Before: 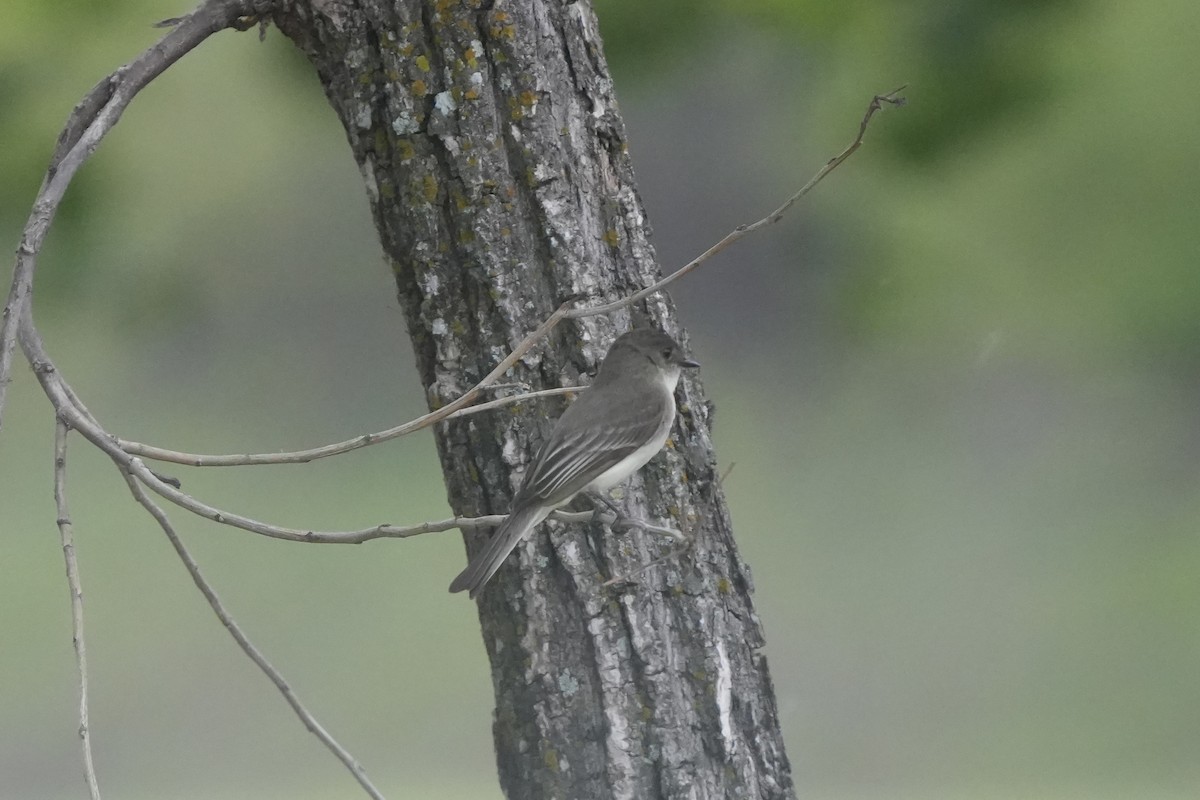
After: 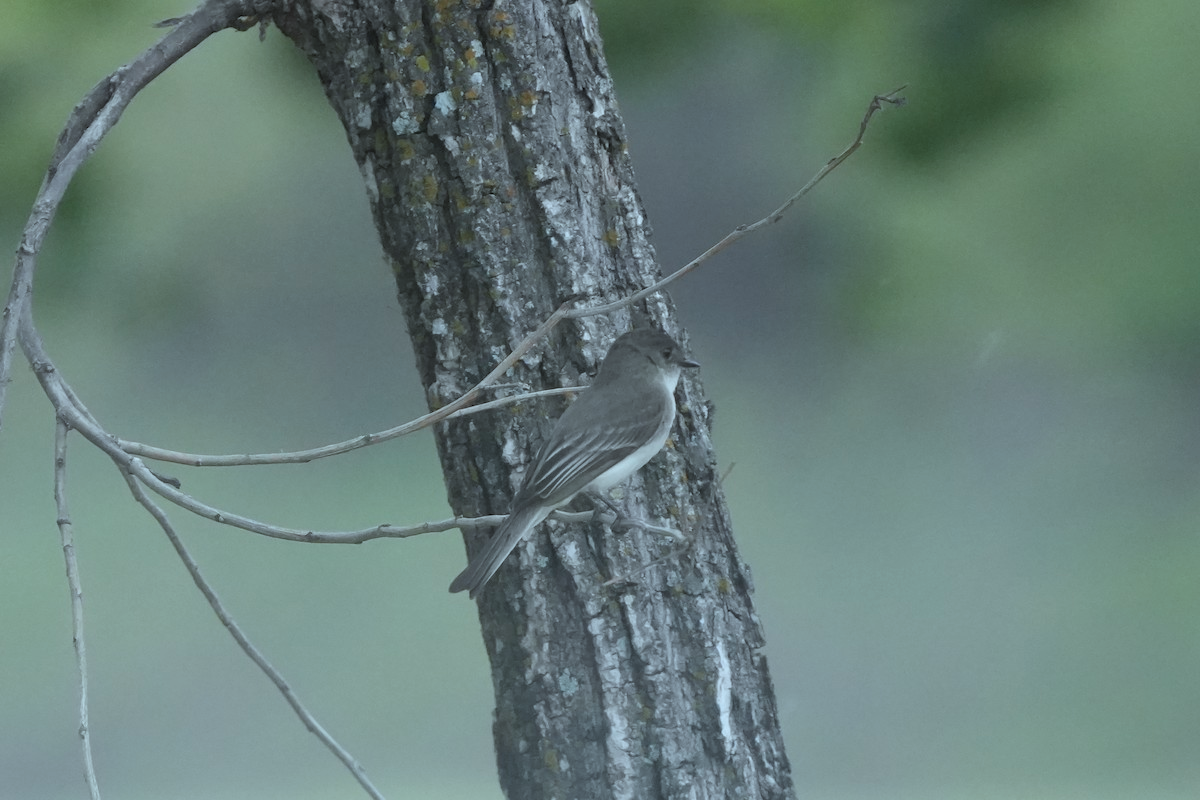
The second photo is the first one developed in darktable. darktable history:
color correction: highlights a* -12.64, highlights b* -18.1, saturation 0.7
vibrance: vibrance 60%
